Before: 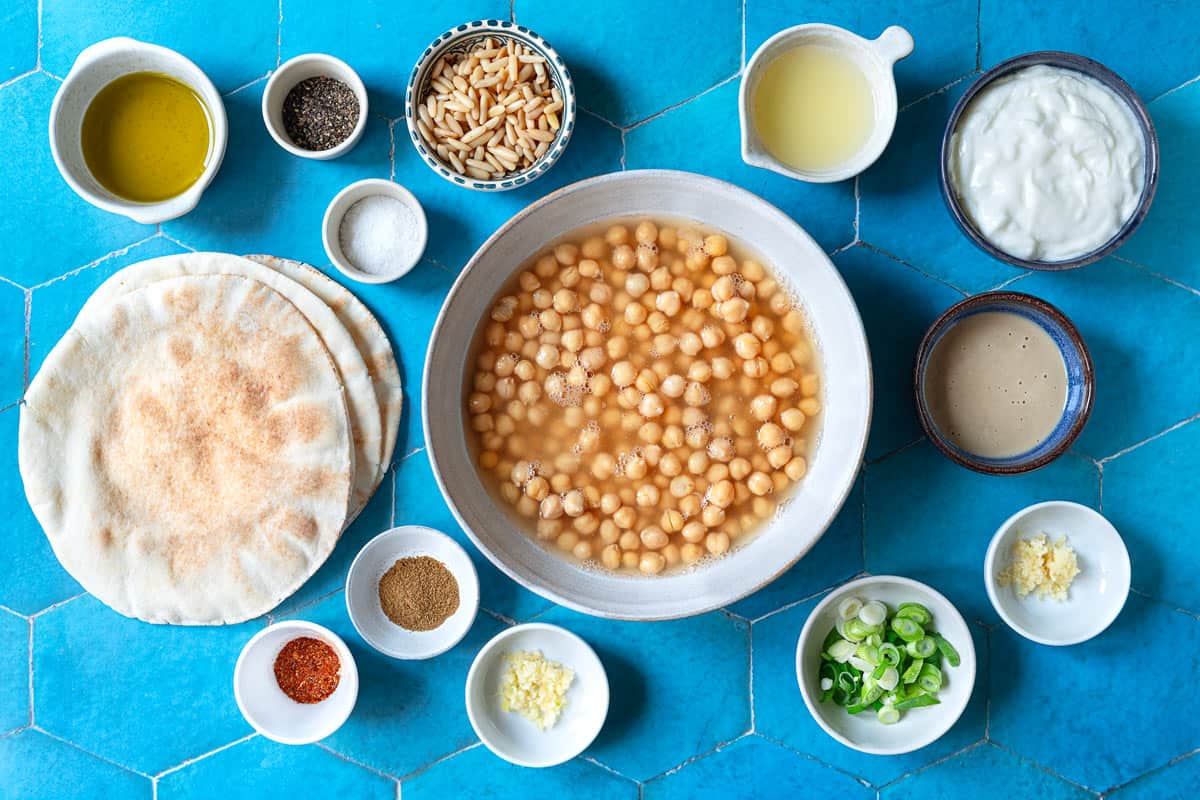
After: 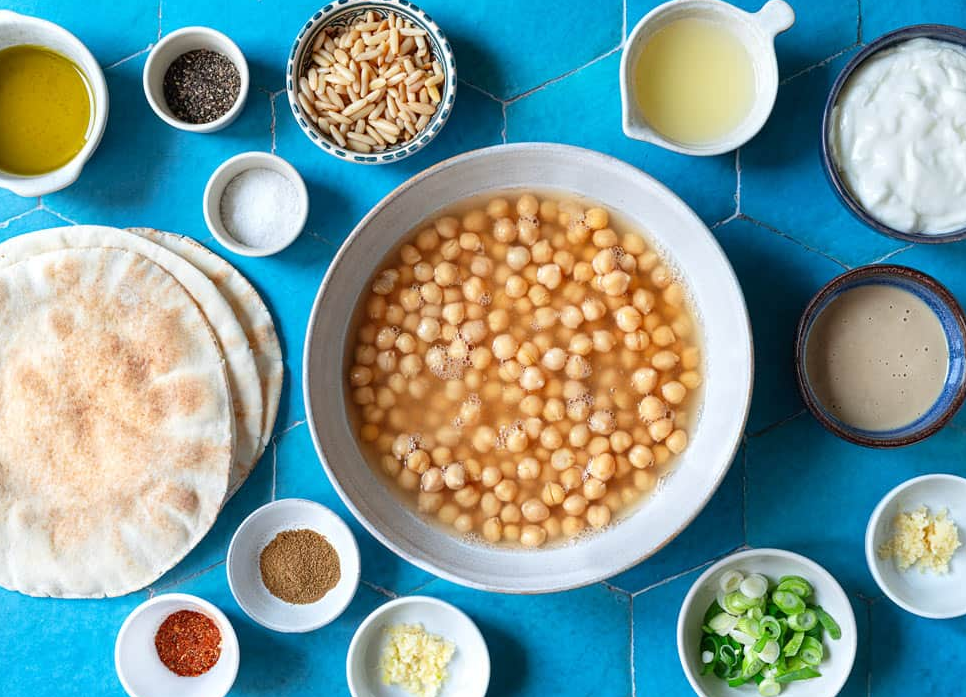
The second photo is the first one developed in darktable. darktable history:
crop: left 9.963%, top 3.466%, right 9.221%, bottom 9.381%
